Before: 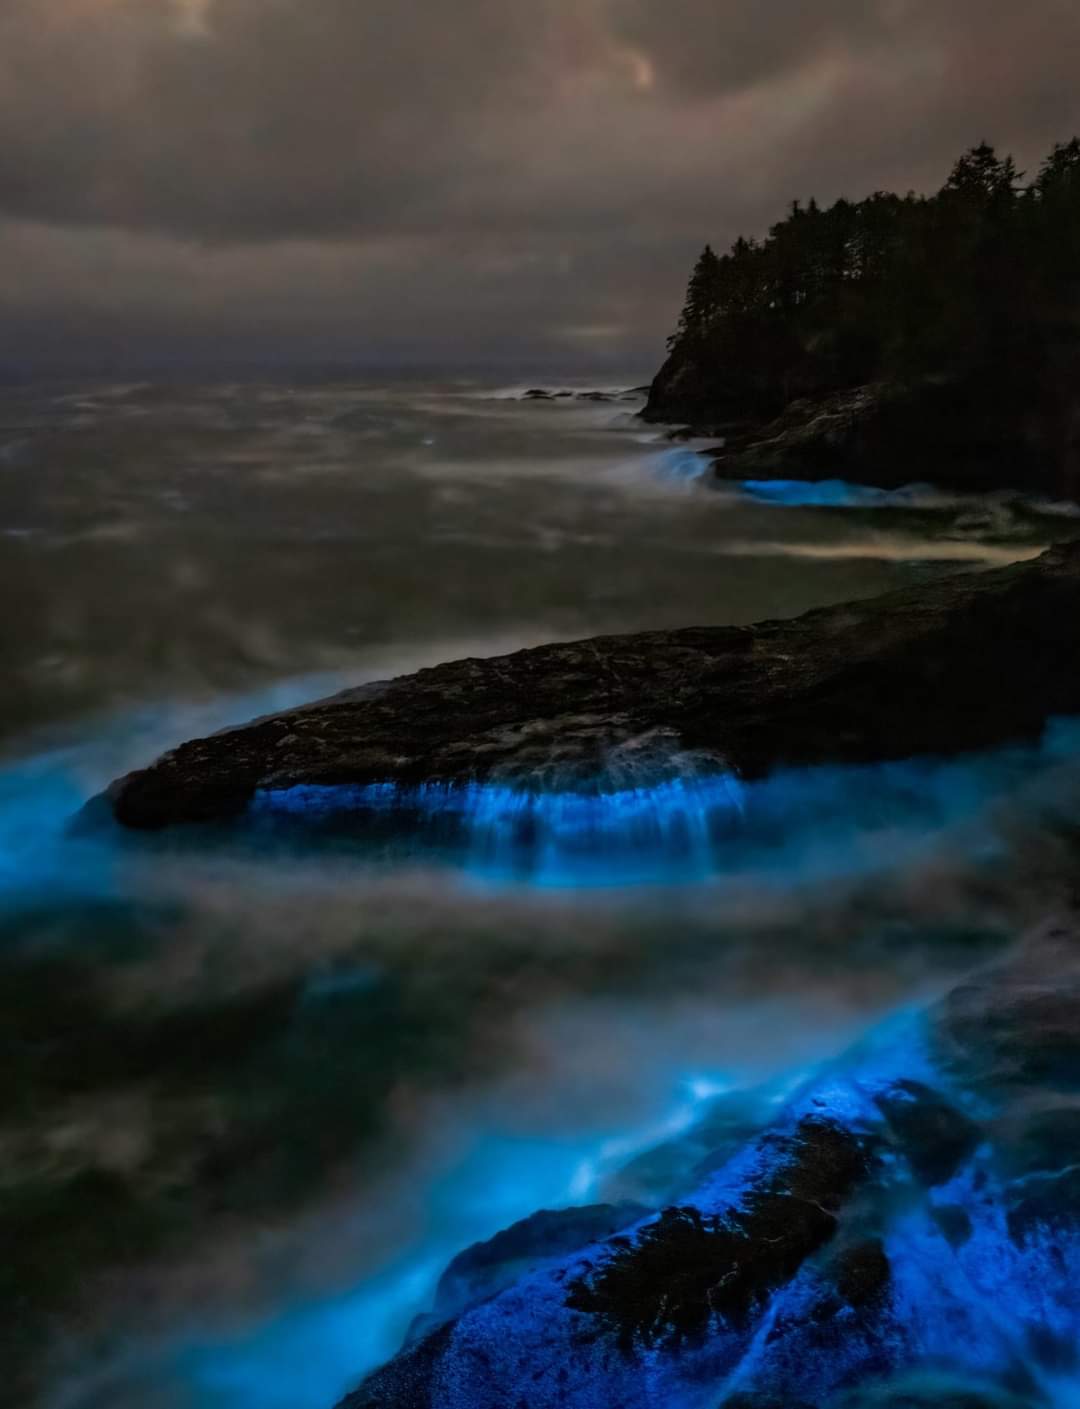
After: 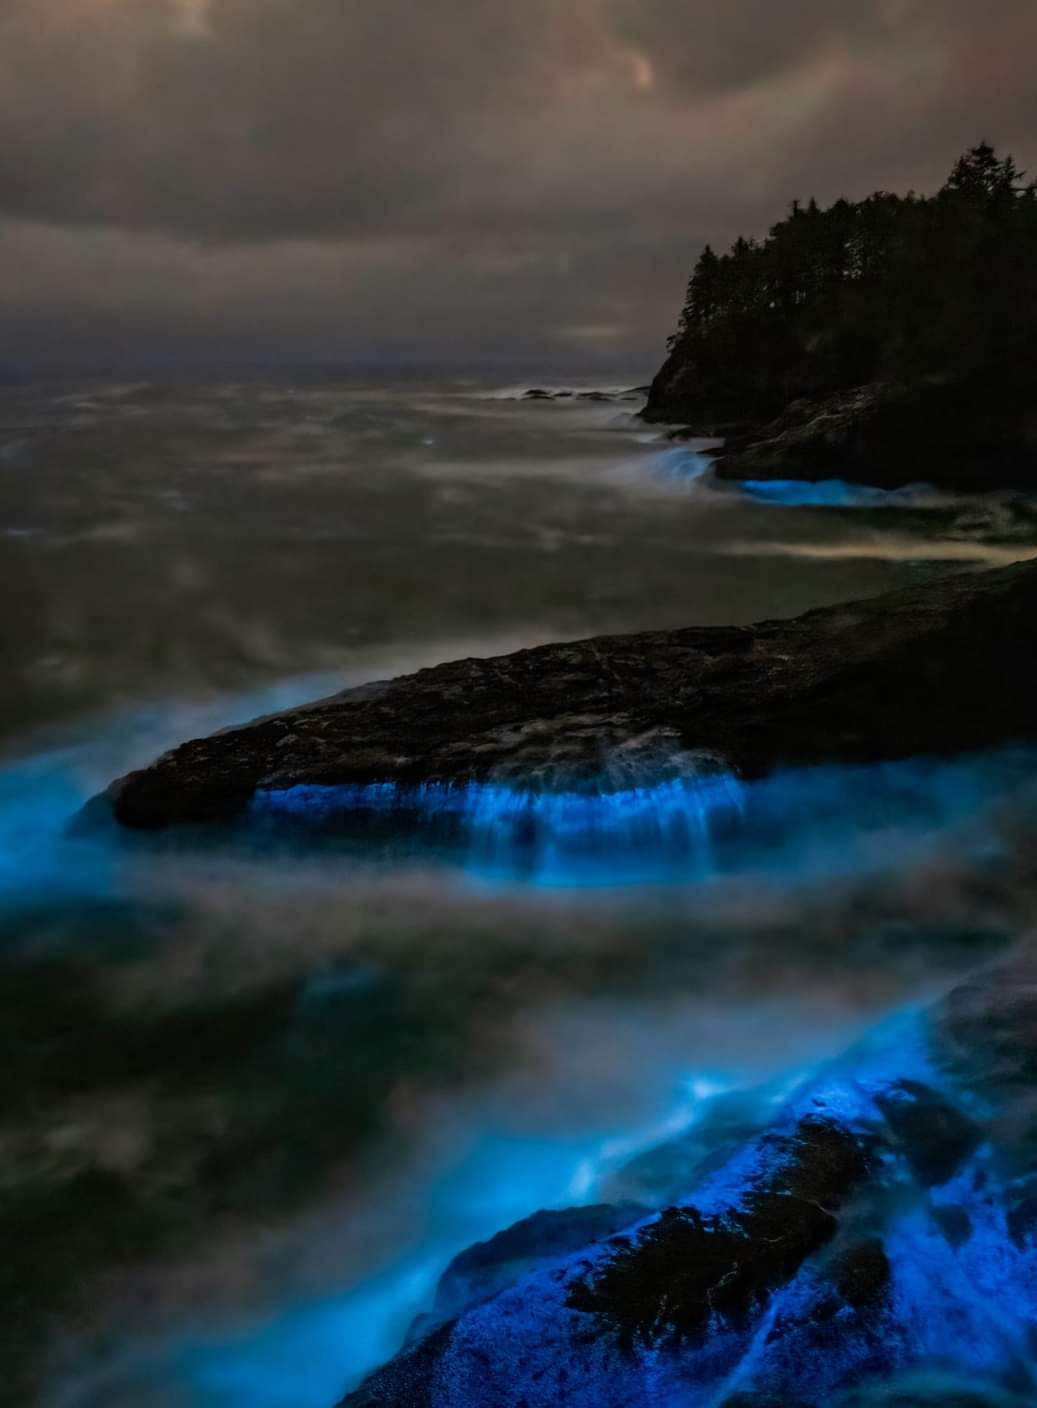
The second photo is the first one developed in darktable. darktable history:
crop: right 3.922%, bottom 0.017%
